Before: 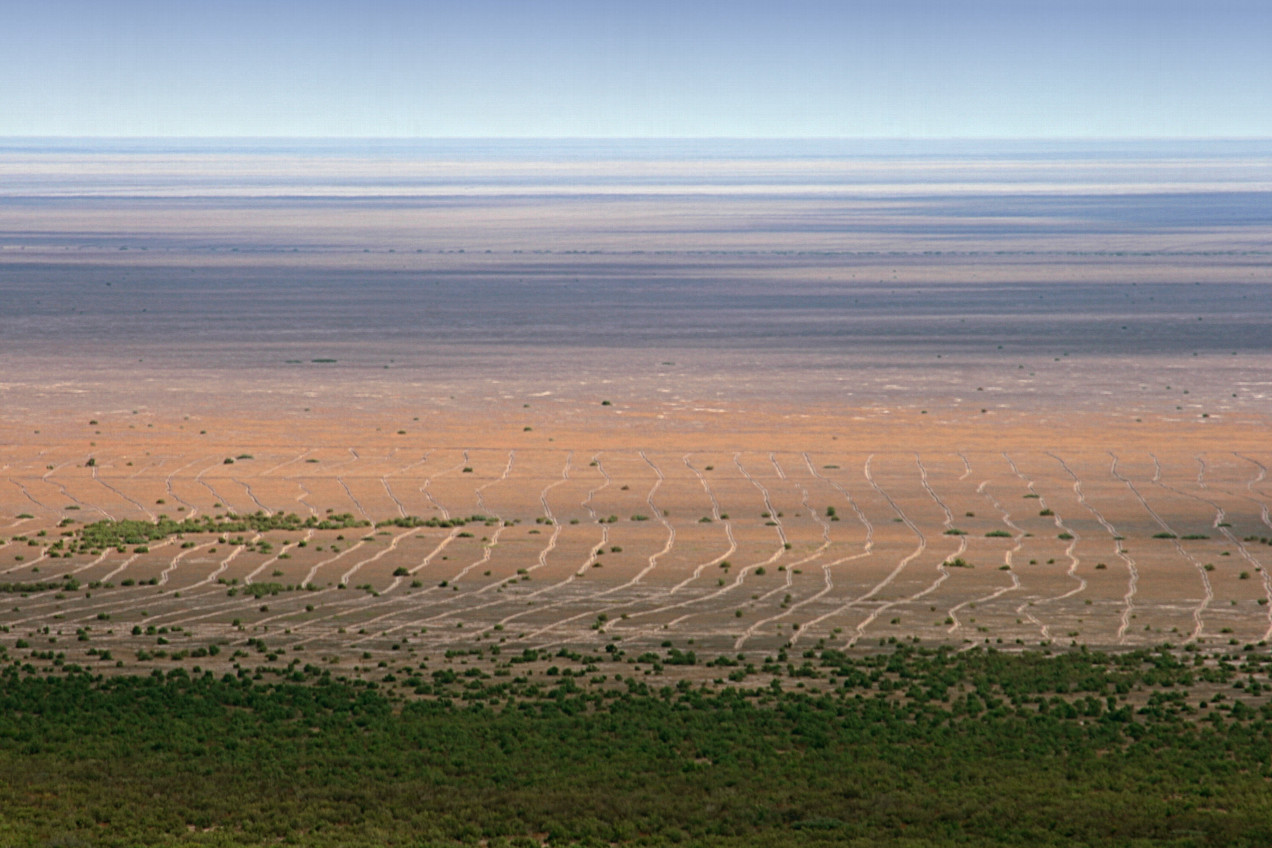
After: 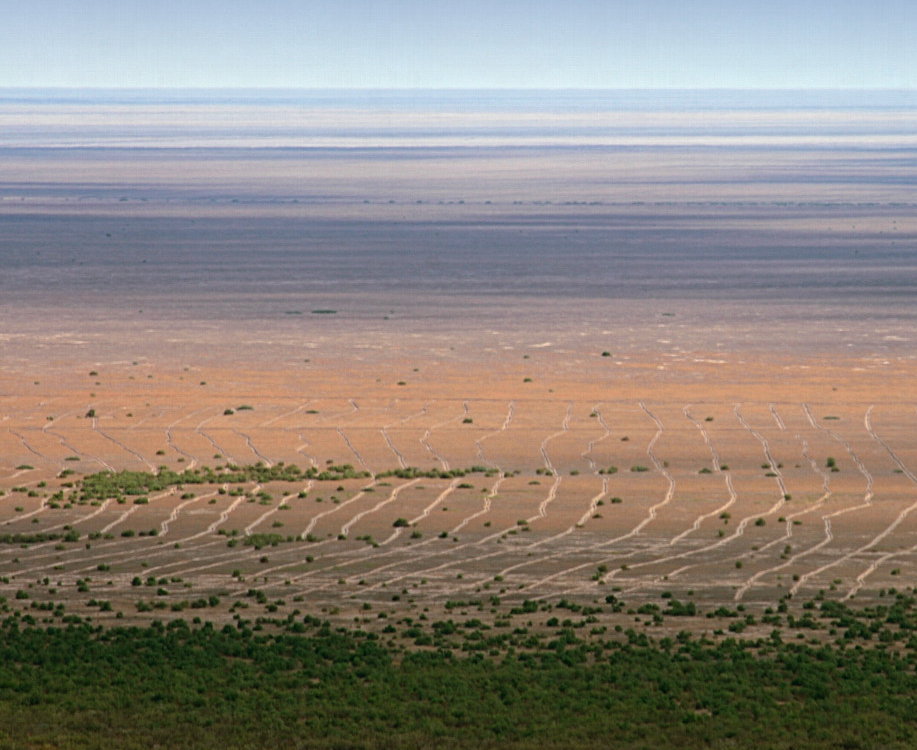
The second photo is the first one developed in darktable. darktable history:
crop: top 5.806%, right 27.842%, bottom 5.739%
